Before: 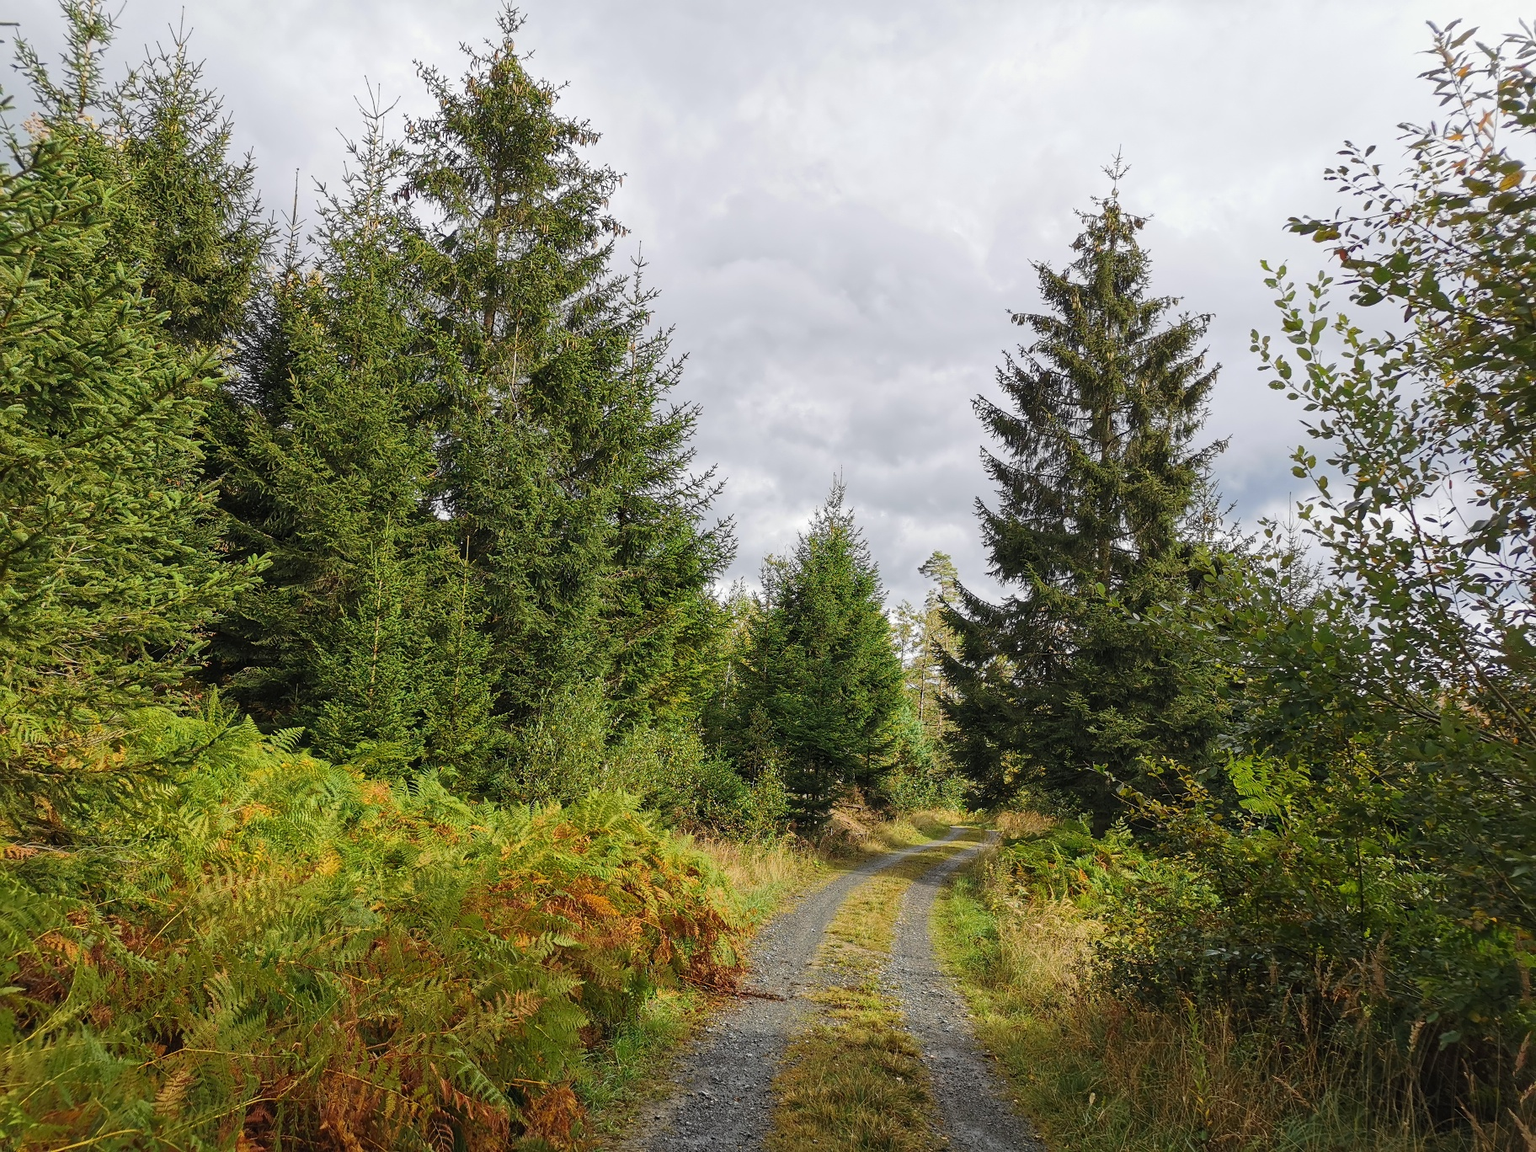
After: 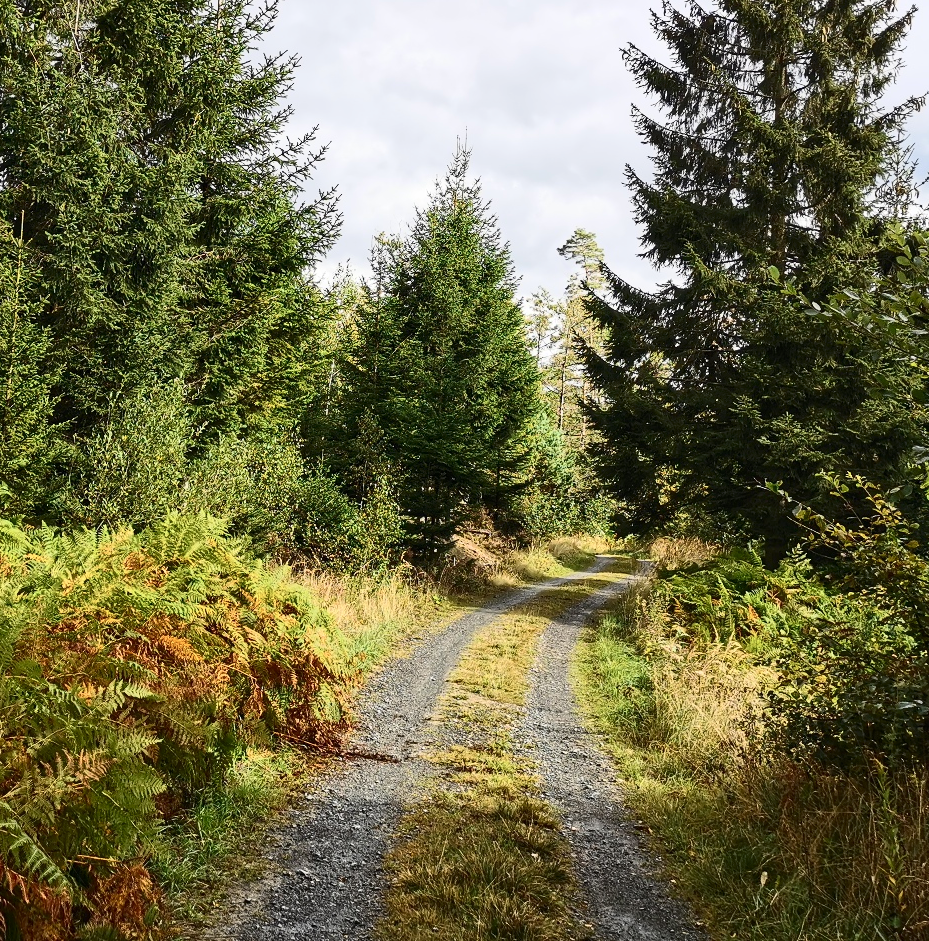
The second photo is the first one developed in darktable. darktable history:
crop and rotate: left 29.237%, top 31.152%, right 19.807%
contrast brightness saturation: contrast 0.39, brightness 0.1
exposure: compensate highlight preservation false
